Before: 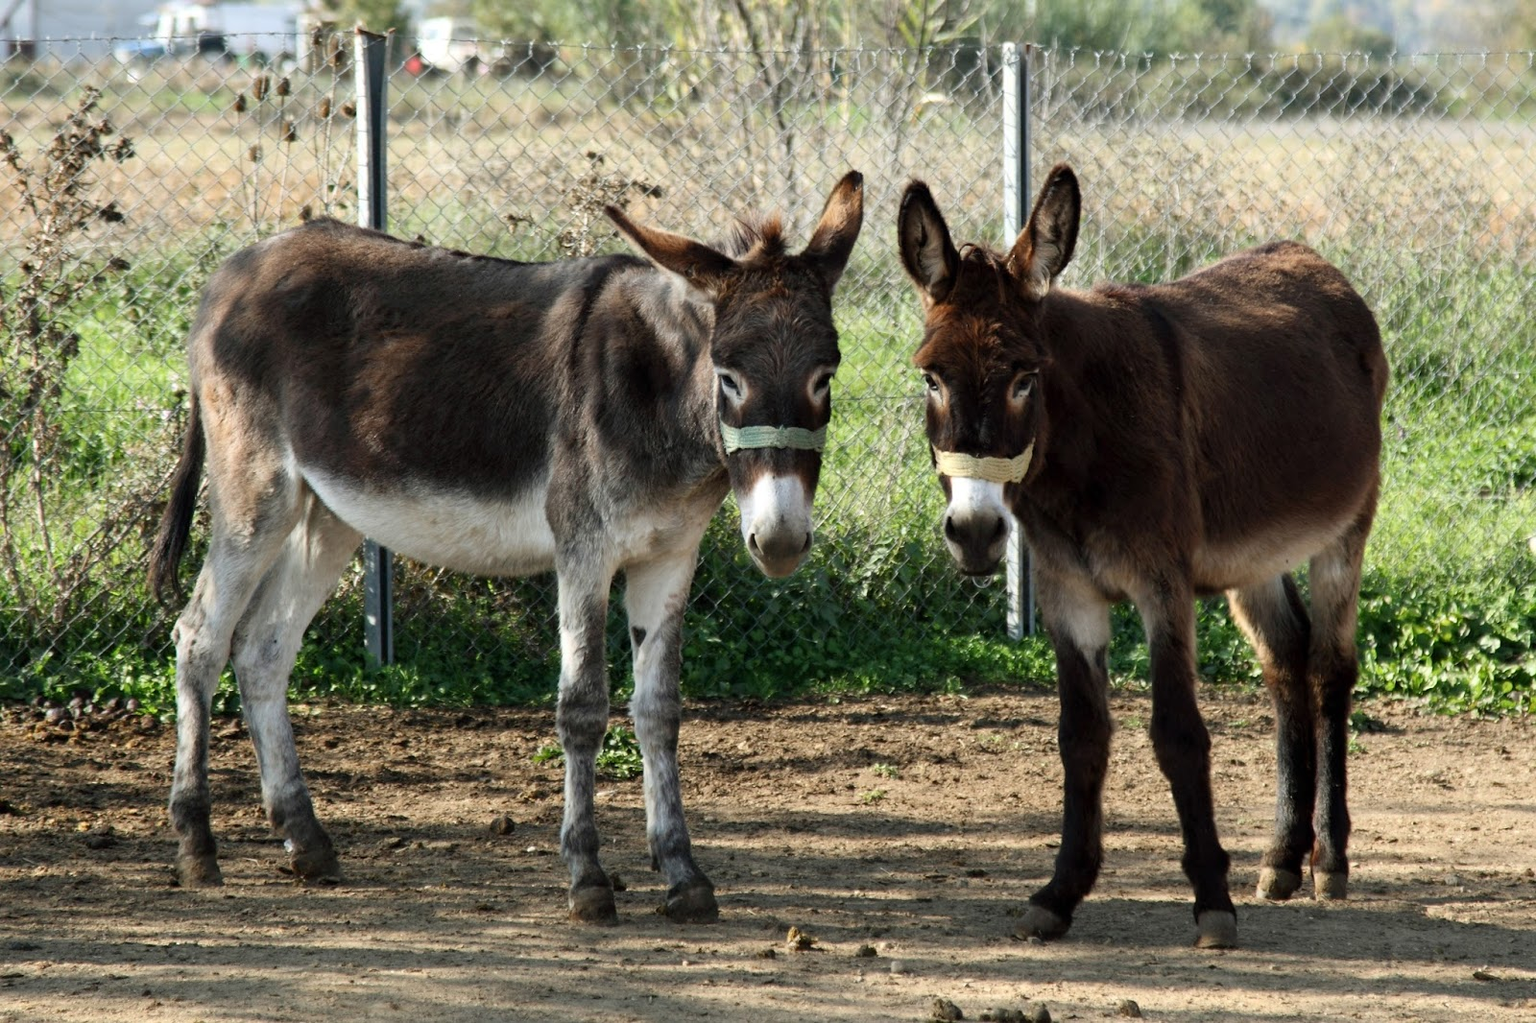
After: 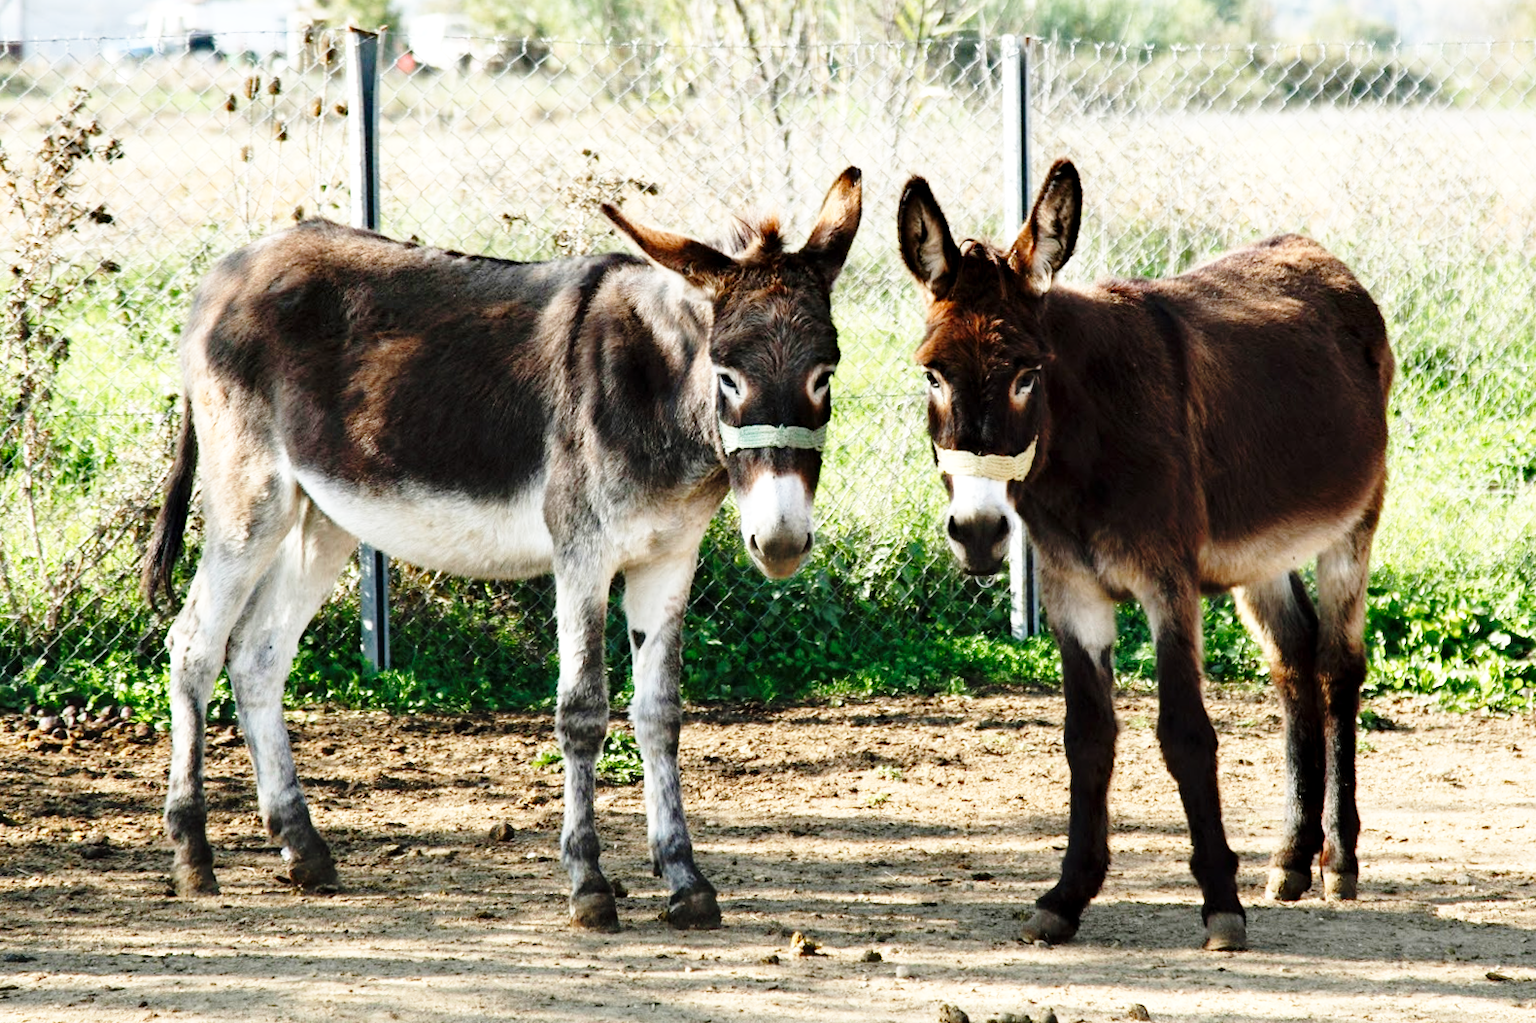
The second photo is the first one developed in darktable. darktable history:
white balance: red 1, blue 1
rotate and perspective: rotation -0.45°, automatic cropping original format, crop left 0.008, crop right 0.992, crop top 0.012, crop bottom 0.988
base curve: curves: ch0 [(0, 0) (0.028, 0.03) (0.105, 0.232) (0.387, 0.748) (0.754, 0.968) (1, 1)], fusion 1, exposure shift 0.576, preserve colors none
